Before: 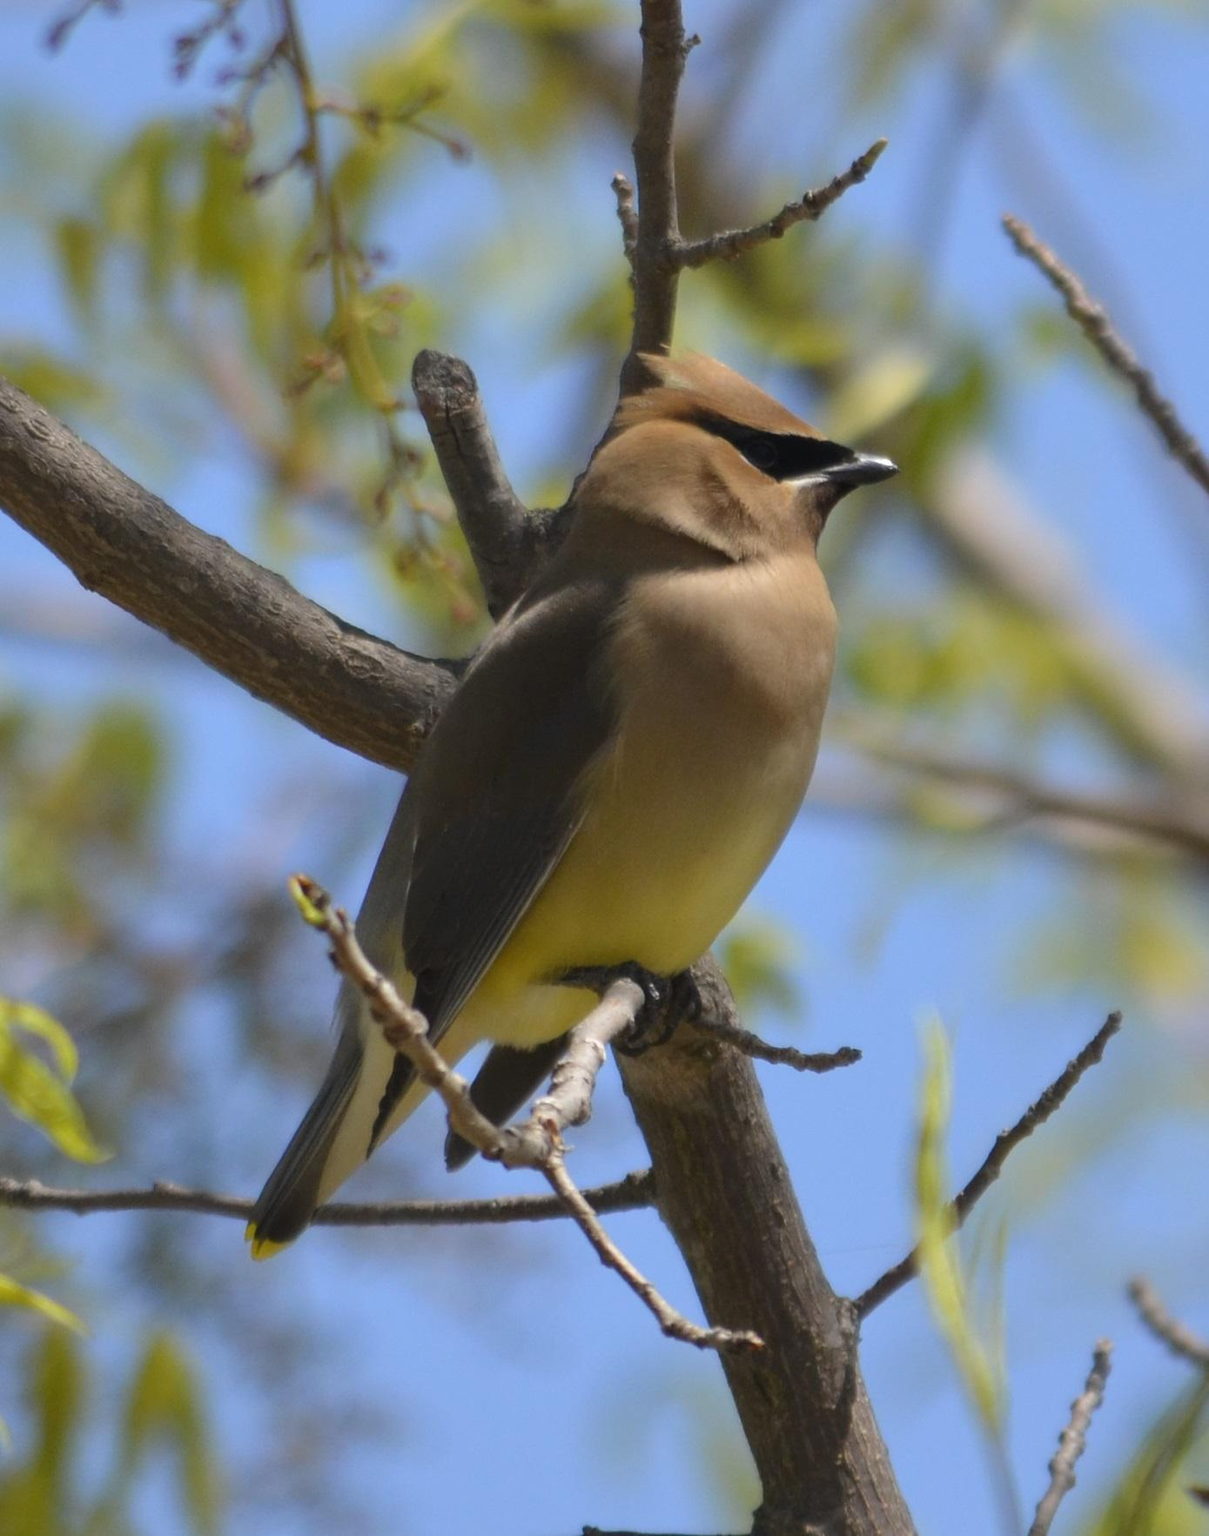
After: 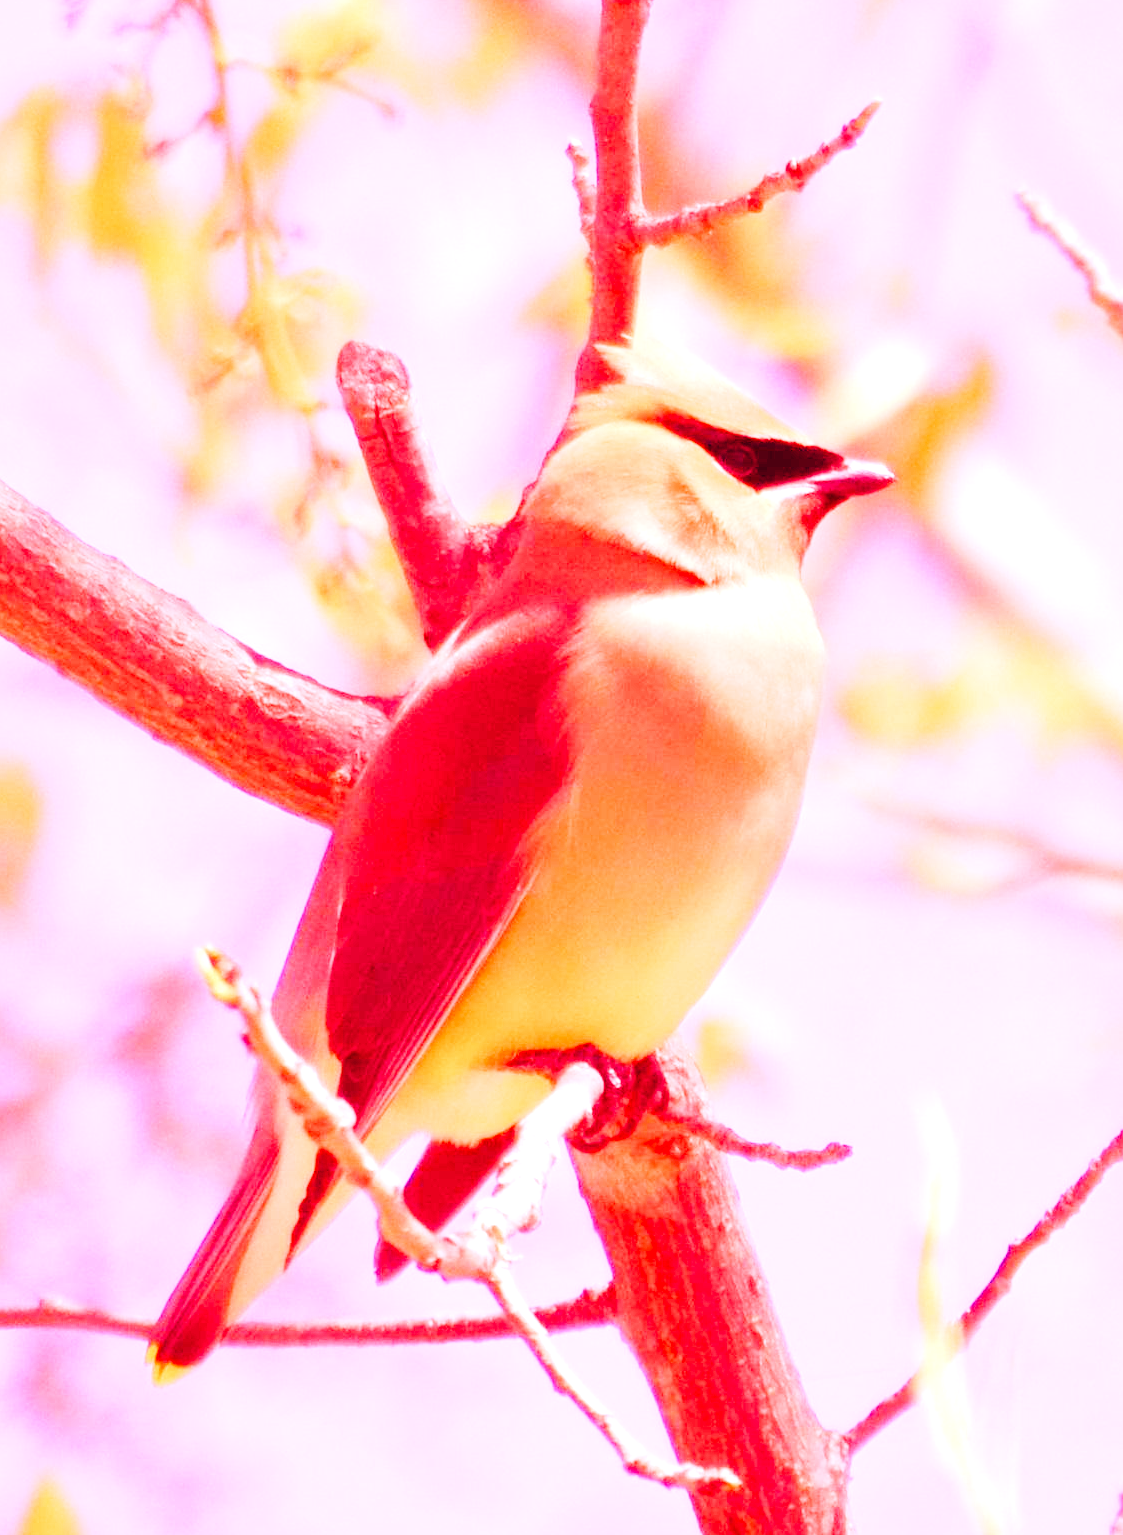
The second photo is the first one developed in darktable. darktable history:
crop: left 9.929%, top 3.475%, right 9.188%, bottom 9.529%
white balance: red 4.26, blue 1.802
base curve: curves: ch0 [(0, 0) (0.036, 0.025) (0.121, 0.166) (0.206, 0.329) (0.605, 0.79) (1, 1)], preserve colors none
rgb levels: mode RGB, independent channels, levels [[0, 0.474, 1], [0, 0.5, 1], [0, 0.5, 1]]
